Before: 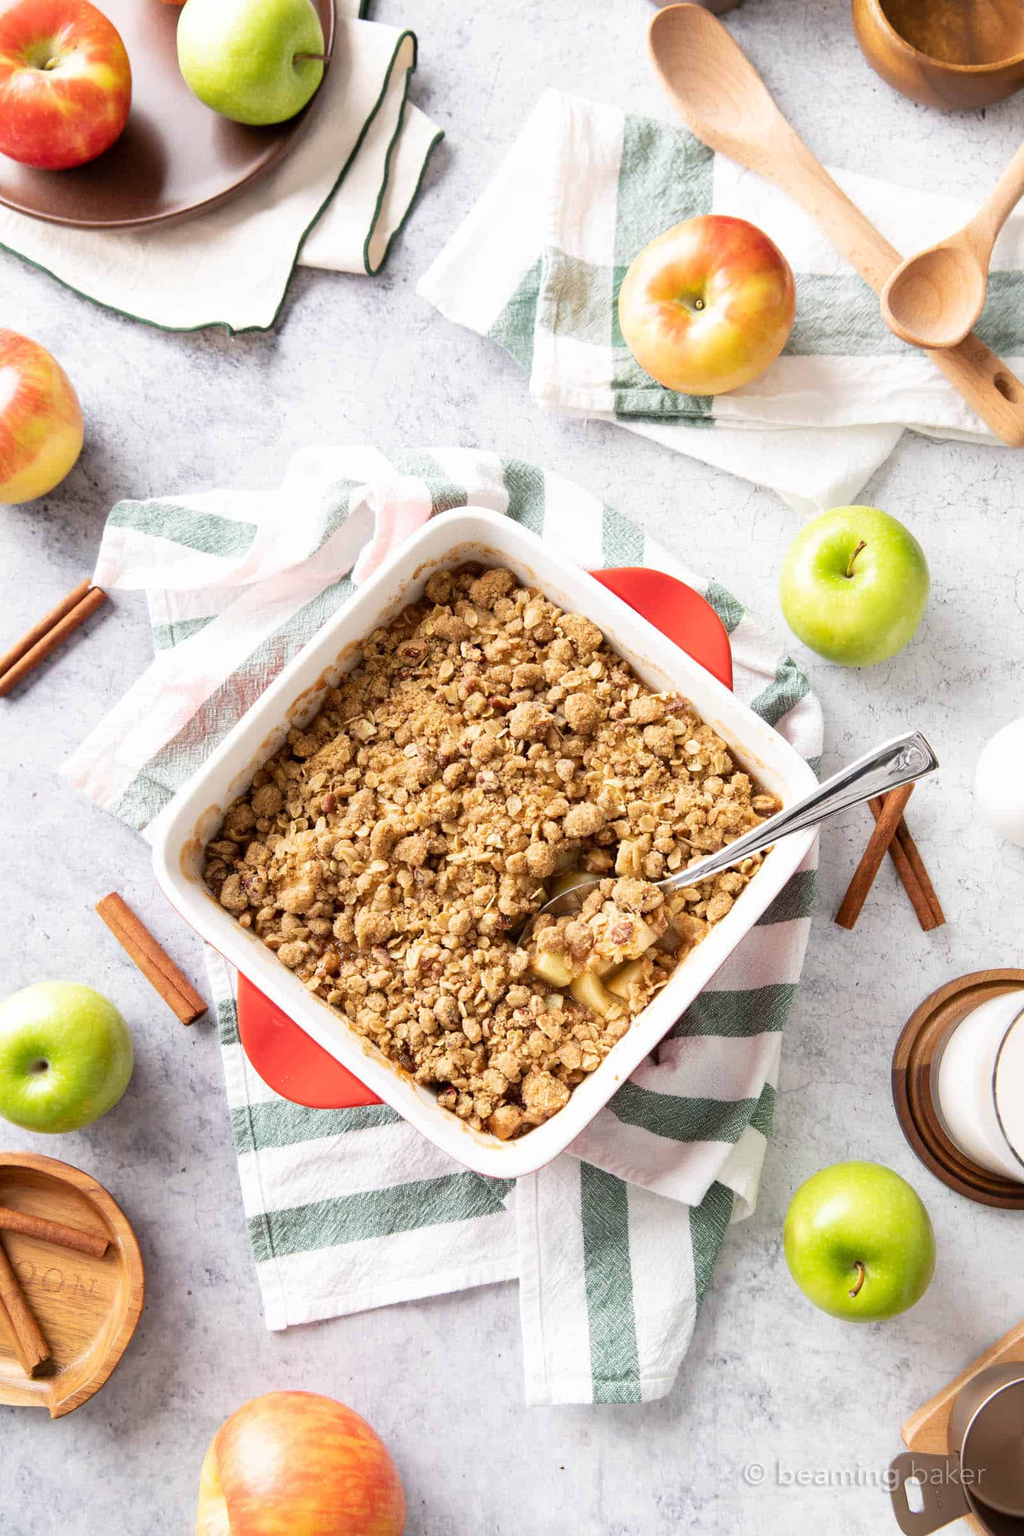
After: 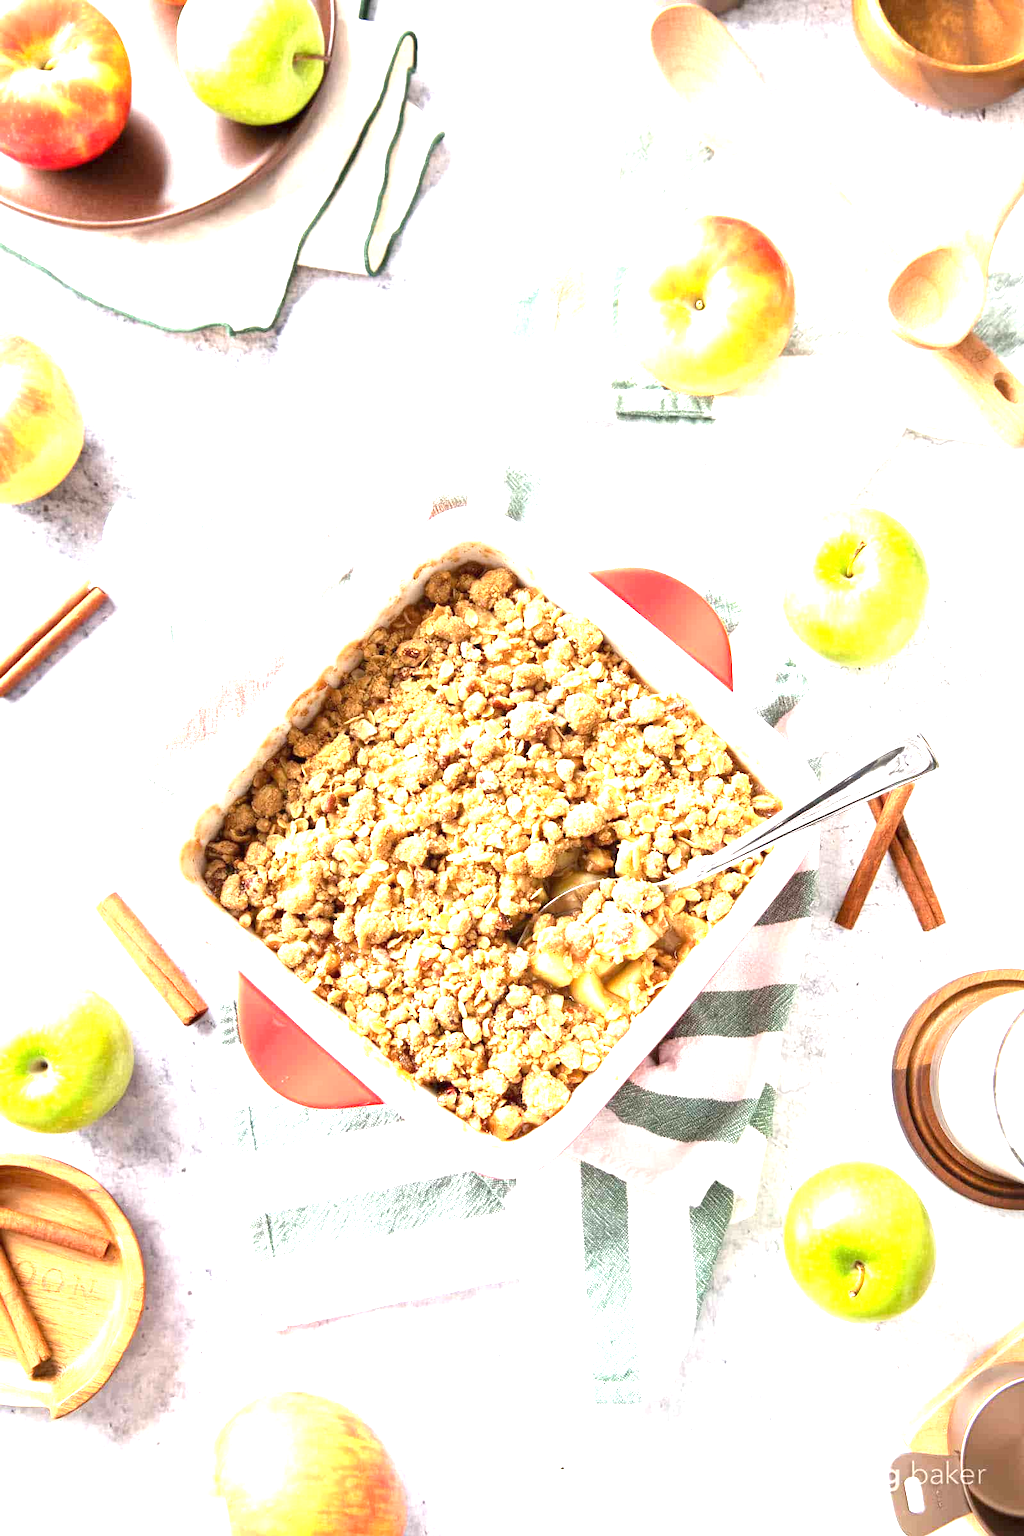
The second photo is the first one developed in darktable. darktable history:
exposure: black level correction 0, exposure 1.592 EV, compensate exposure bias true, compensate highlight preservation false
